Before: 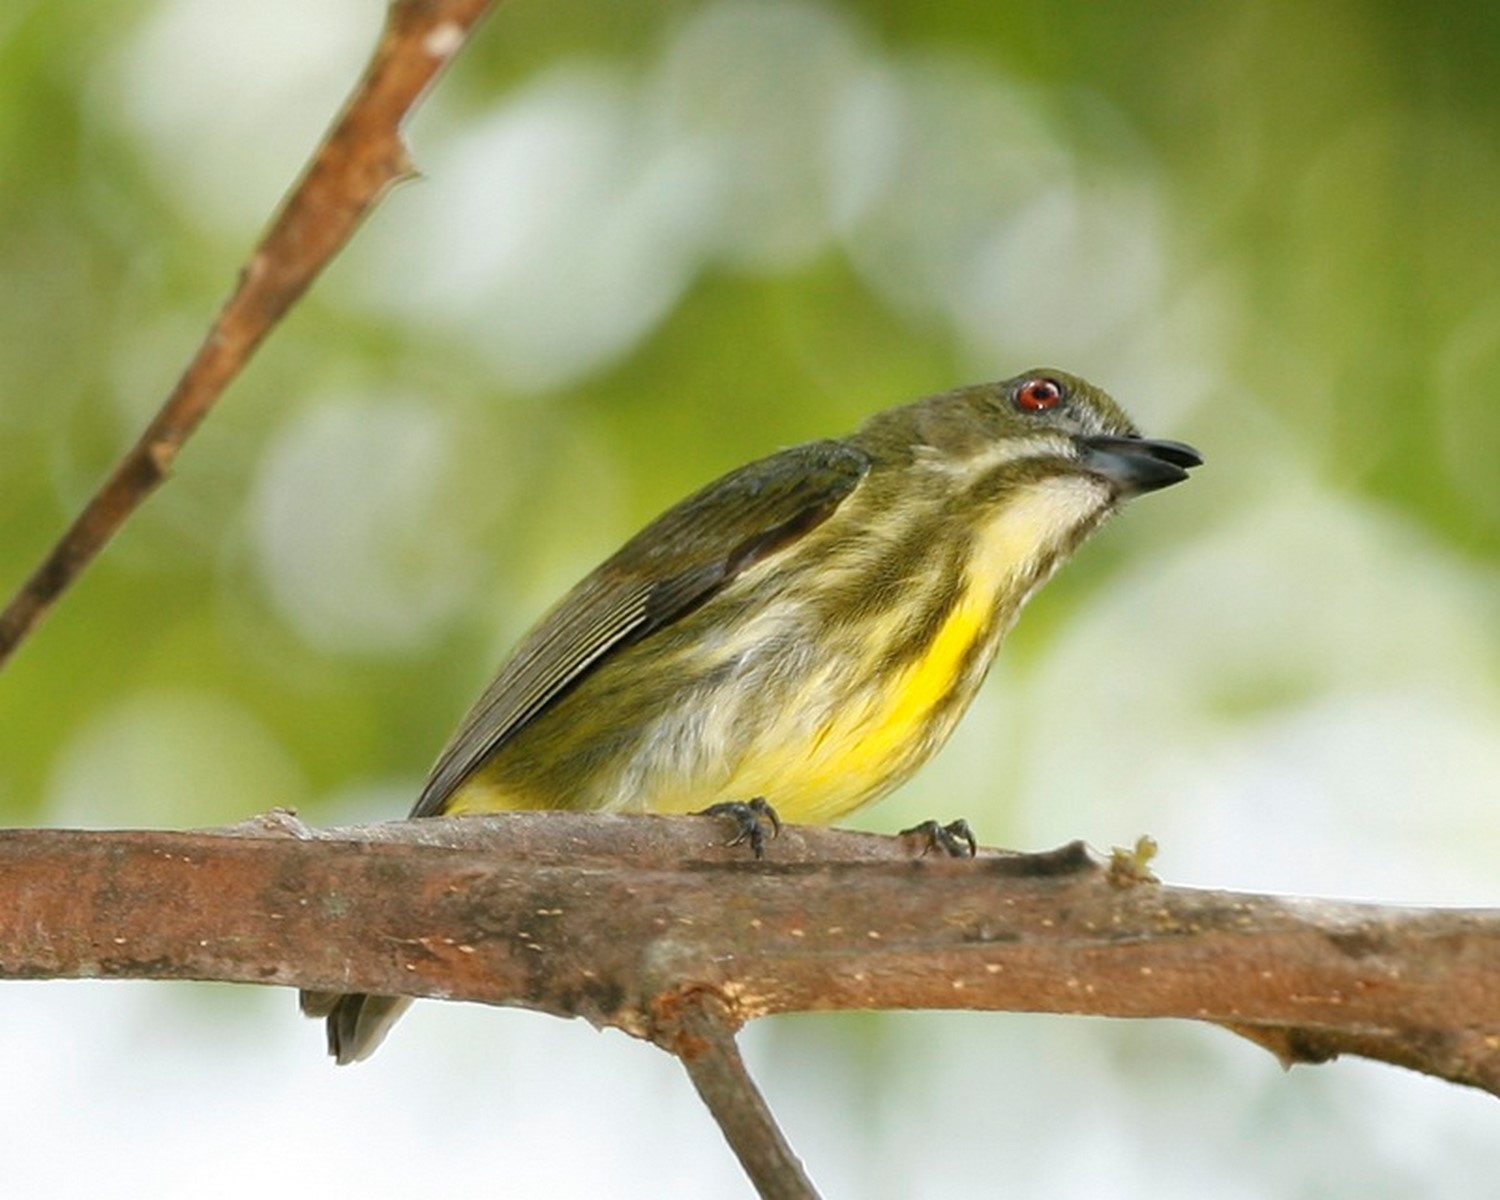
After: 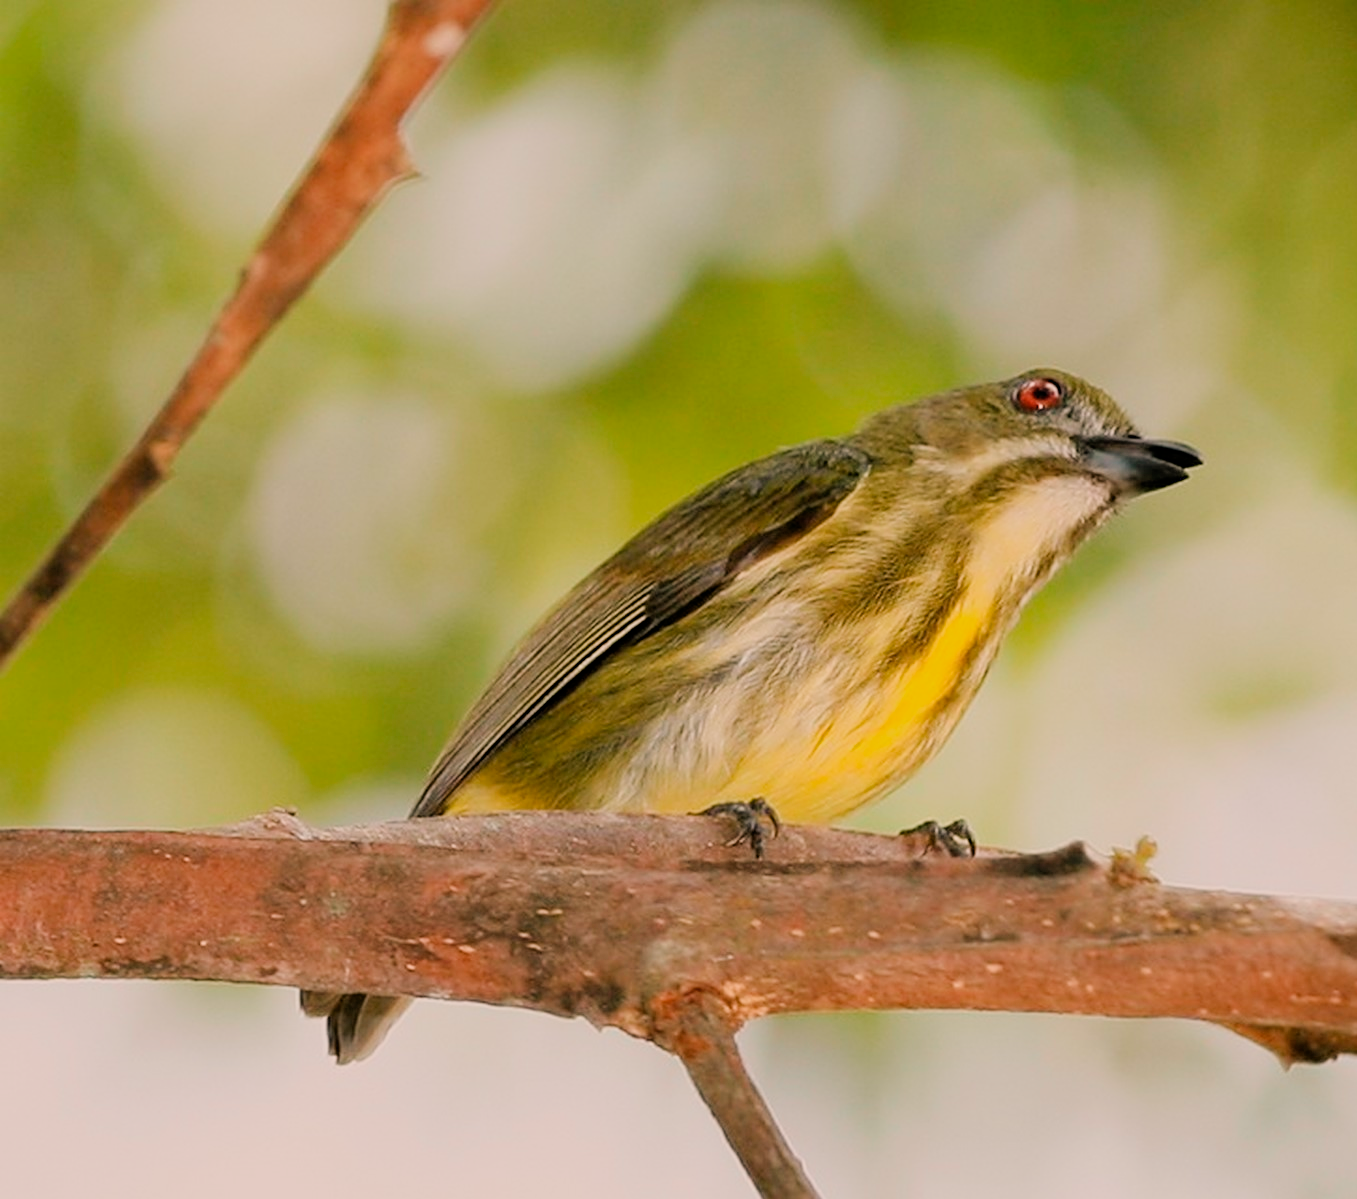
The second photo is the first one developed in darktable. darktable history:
white balance: red 1.127, blue 0.943
crop: right 9.509%, bottom 0.031%
filmic rgb: black relative exposure -7.32 EV, white relative exposure 5.09 EV, hardness 3.2
sharpen: radius 2.529, amount 0.323
